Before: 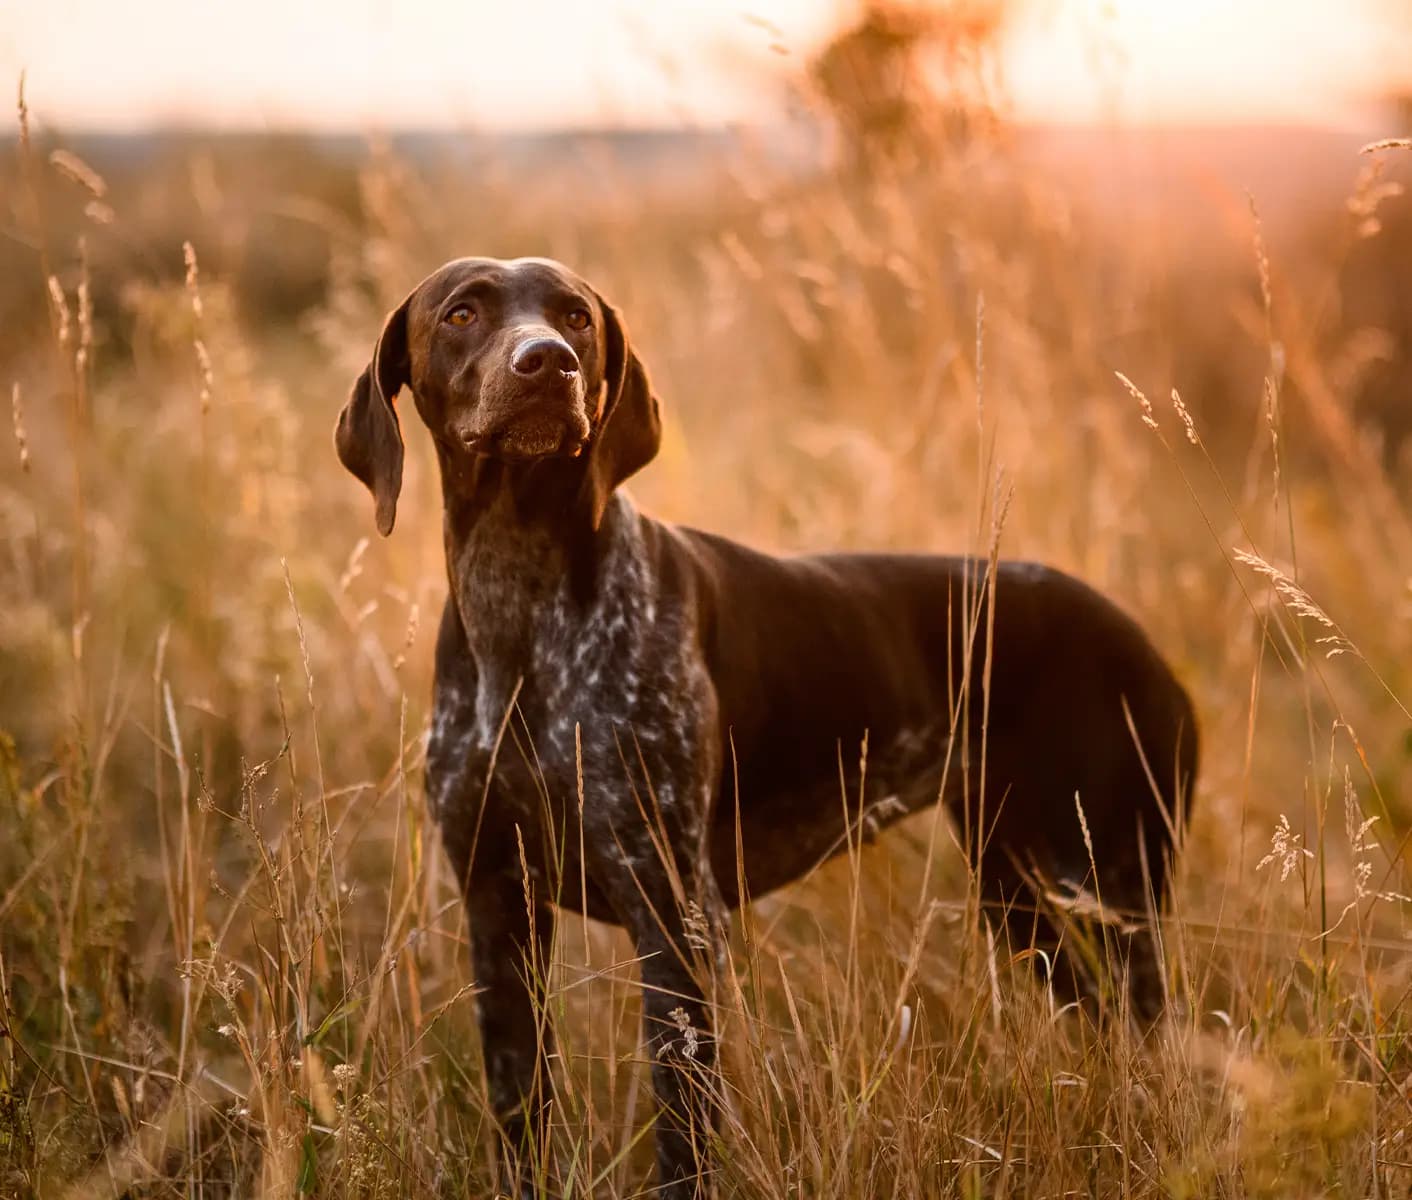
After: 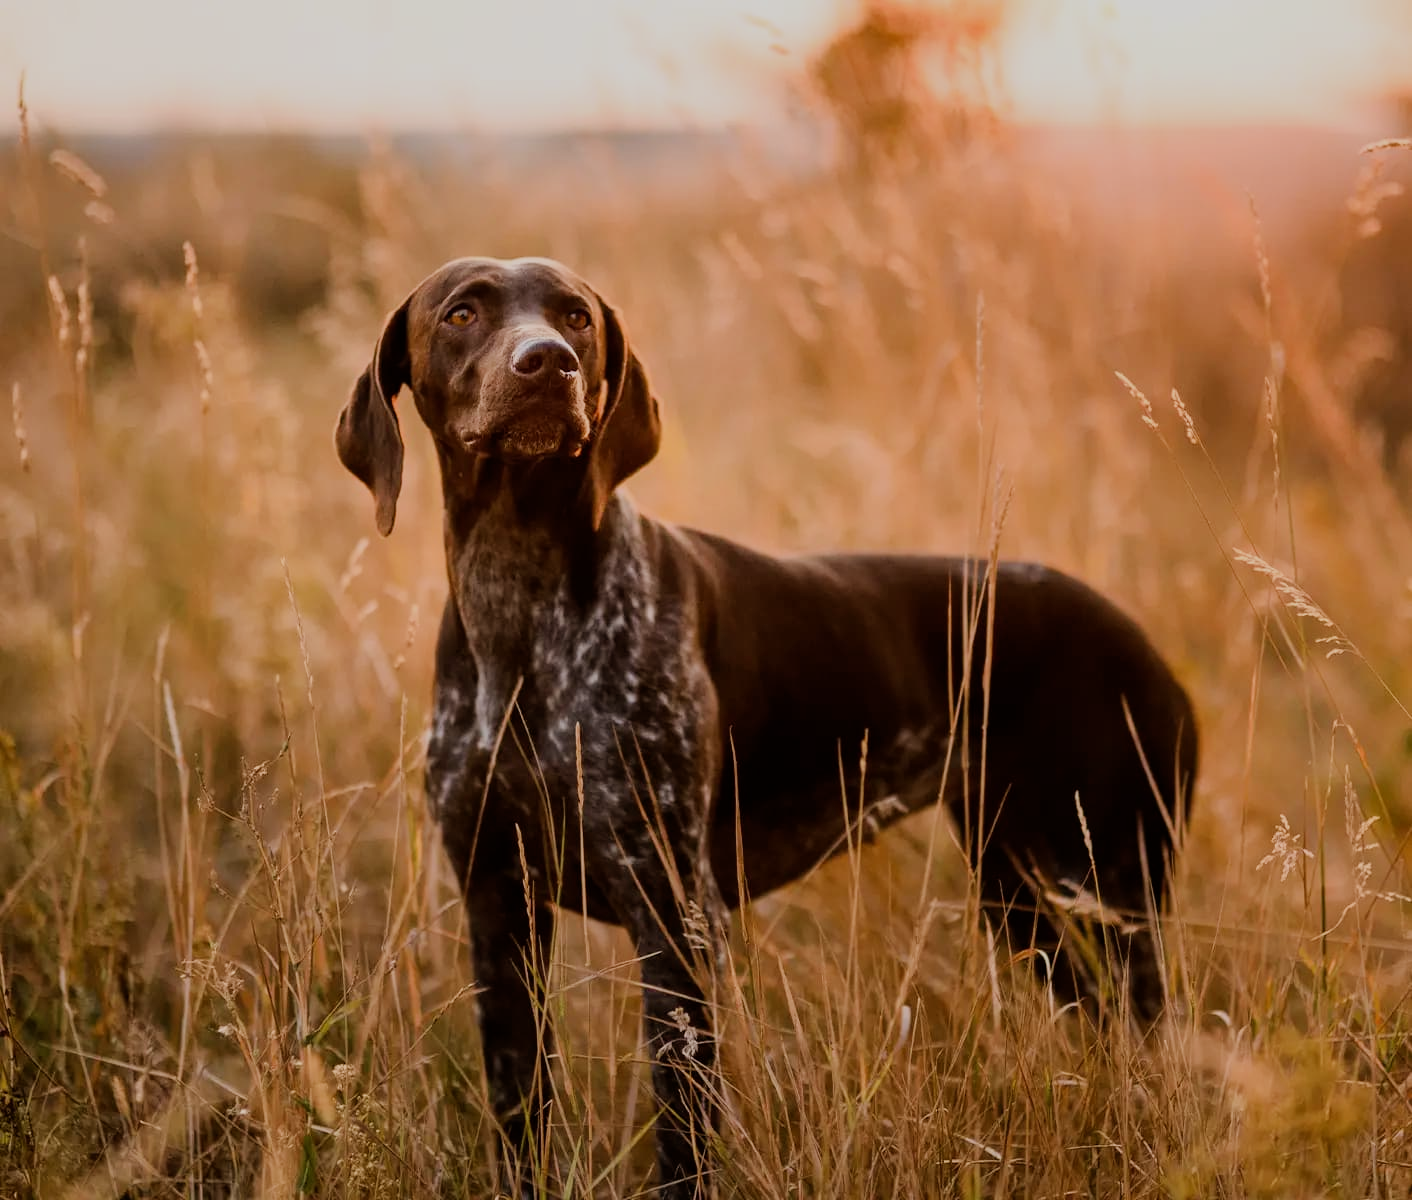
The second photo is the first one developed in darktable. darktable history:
white balance: emerald 1
filmic rgb: black relative exposure -7.32 EV, white relative exposure 5.09 EV, hardness 3.2
